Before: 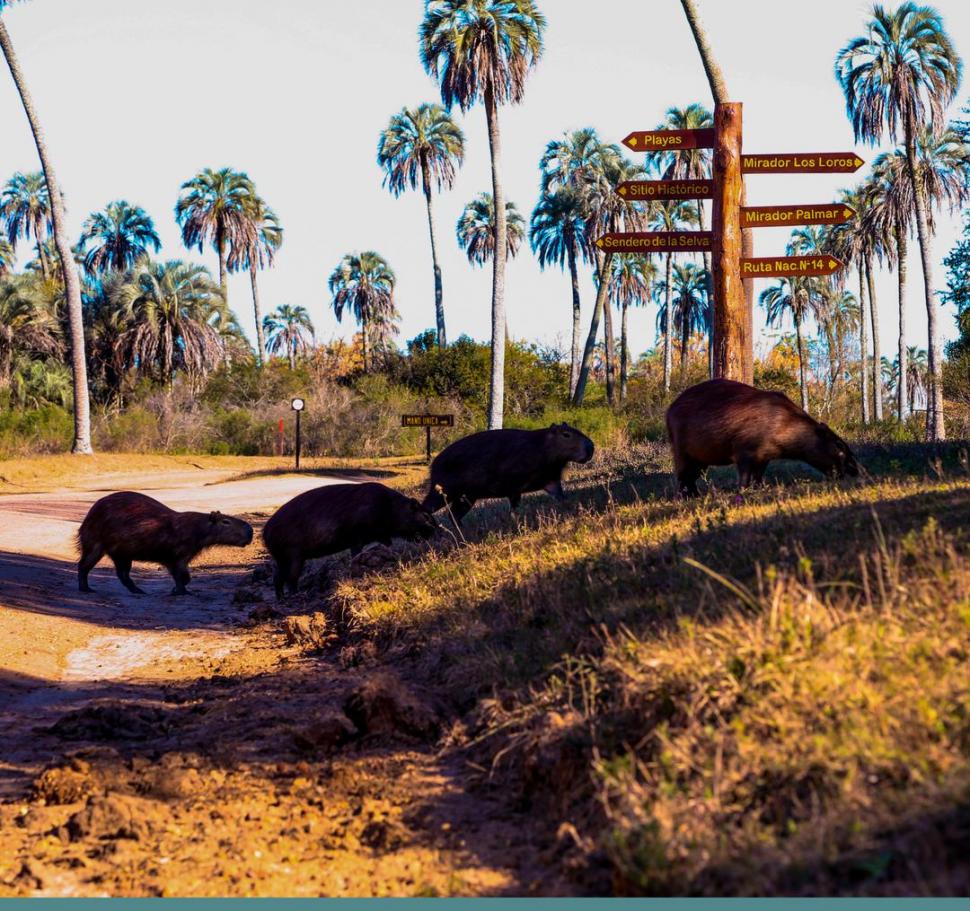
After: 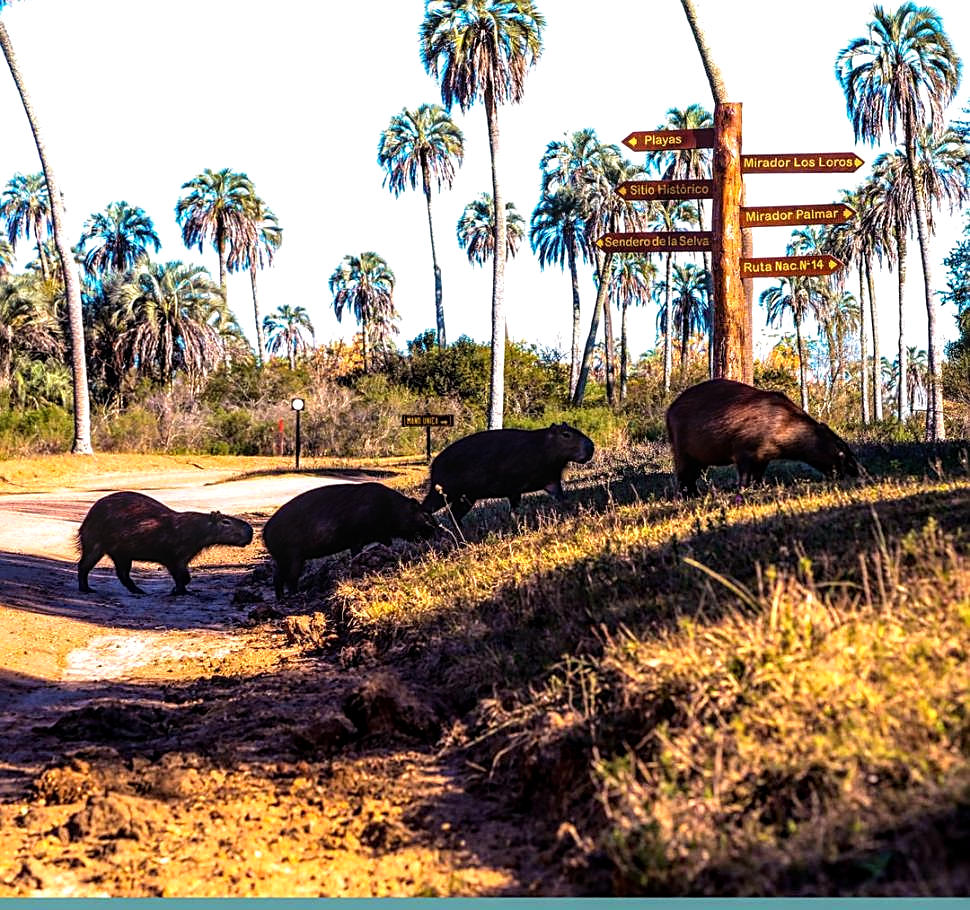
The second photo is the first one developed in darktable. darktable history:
local contrast: detail 130%
sharpen: on, module defaults
crop: bottom 0.062%
tone equalizer: -8 EV -0.728 EV, -7 EV -0.673 EV, -6 EV -0.593 EV, -5 EV -0.379 EV, -3 EV 0.379 EV, -2 EV 0.6 EV, -1 EV 0.685 EV, +0 EV 0.75 EV
